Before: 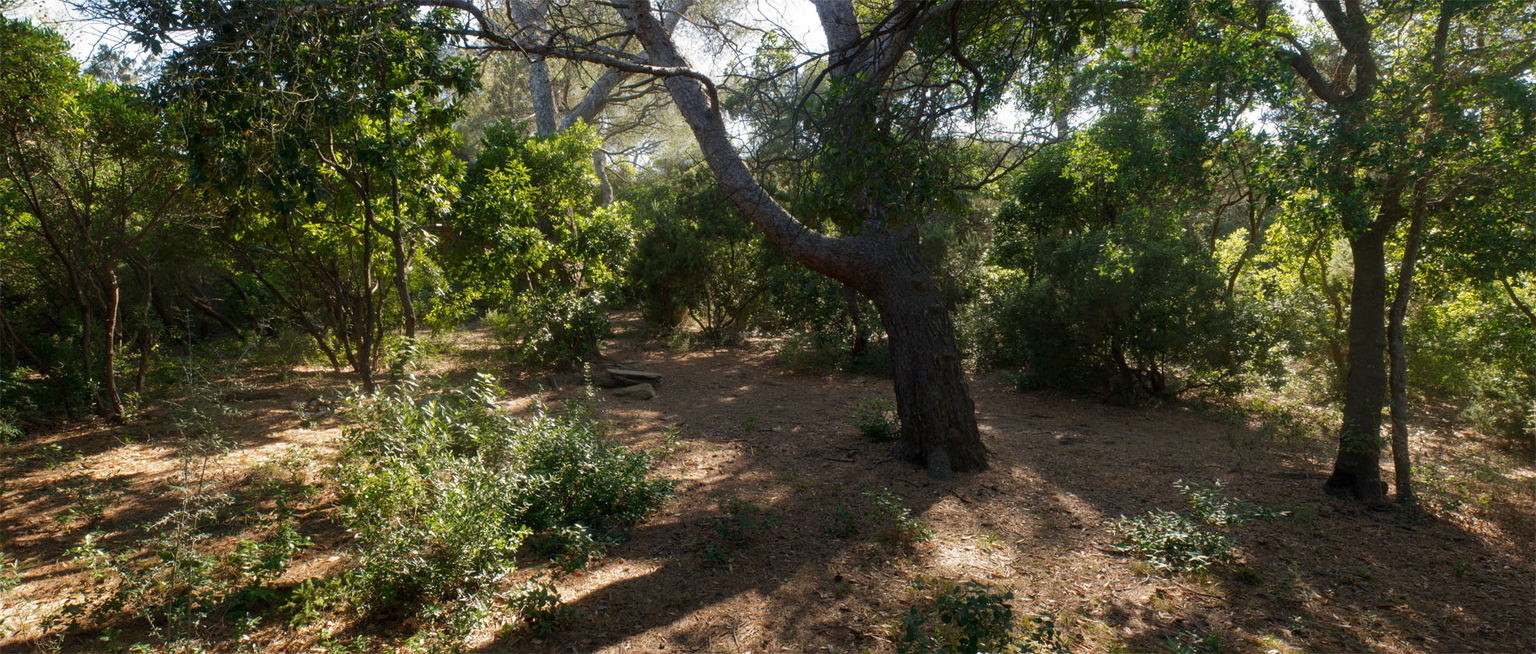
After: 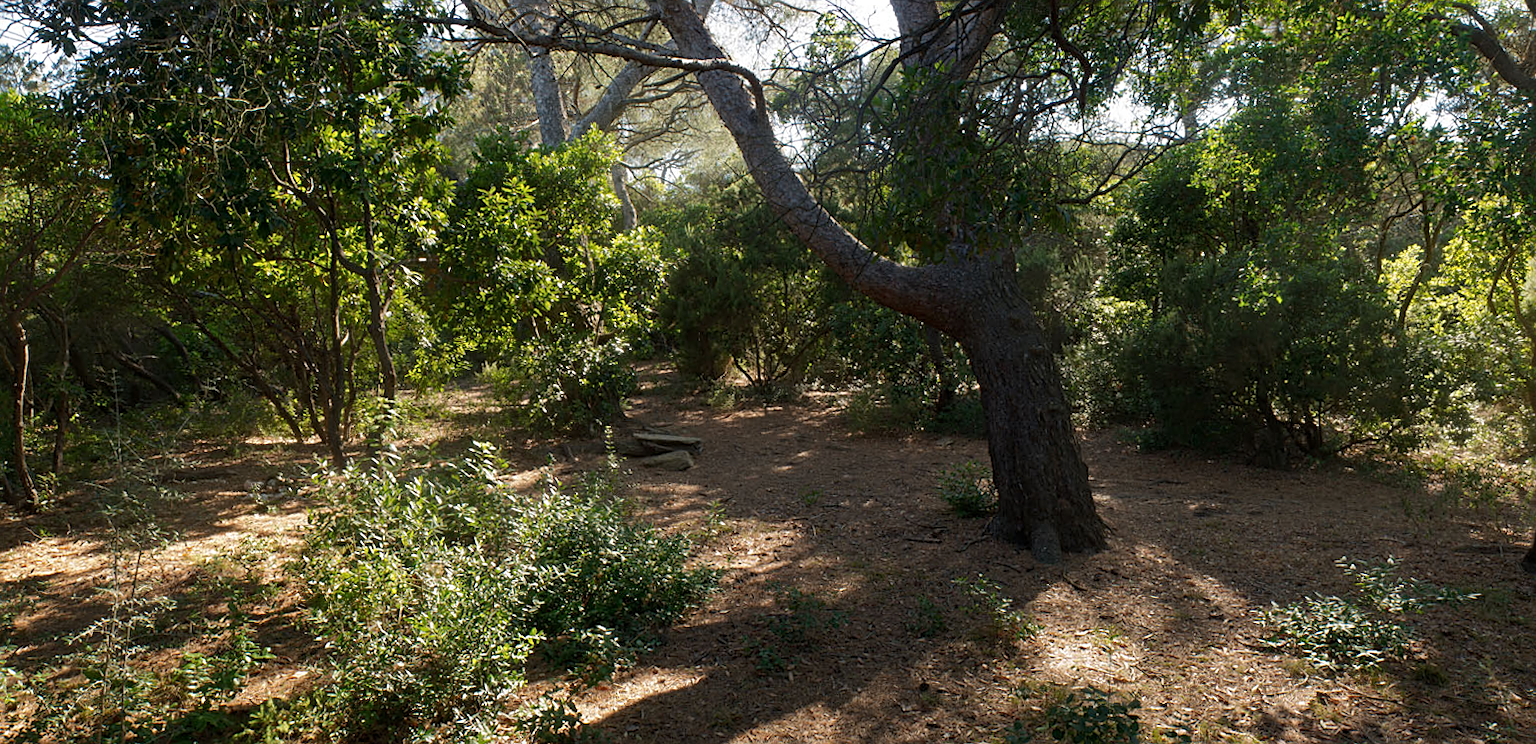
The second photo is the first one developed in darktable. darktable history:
crop and rotate: angle 1.07°, left 4.3%, top 1.226%, right 11.198%, bottom 2.458%
sharpen: on, module defaults
